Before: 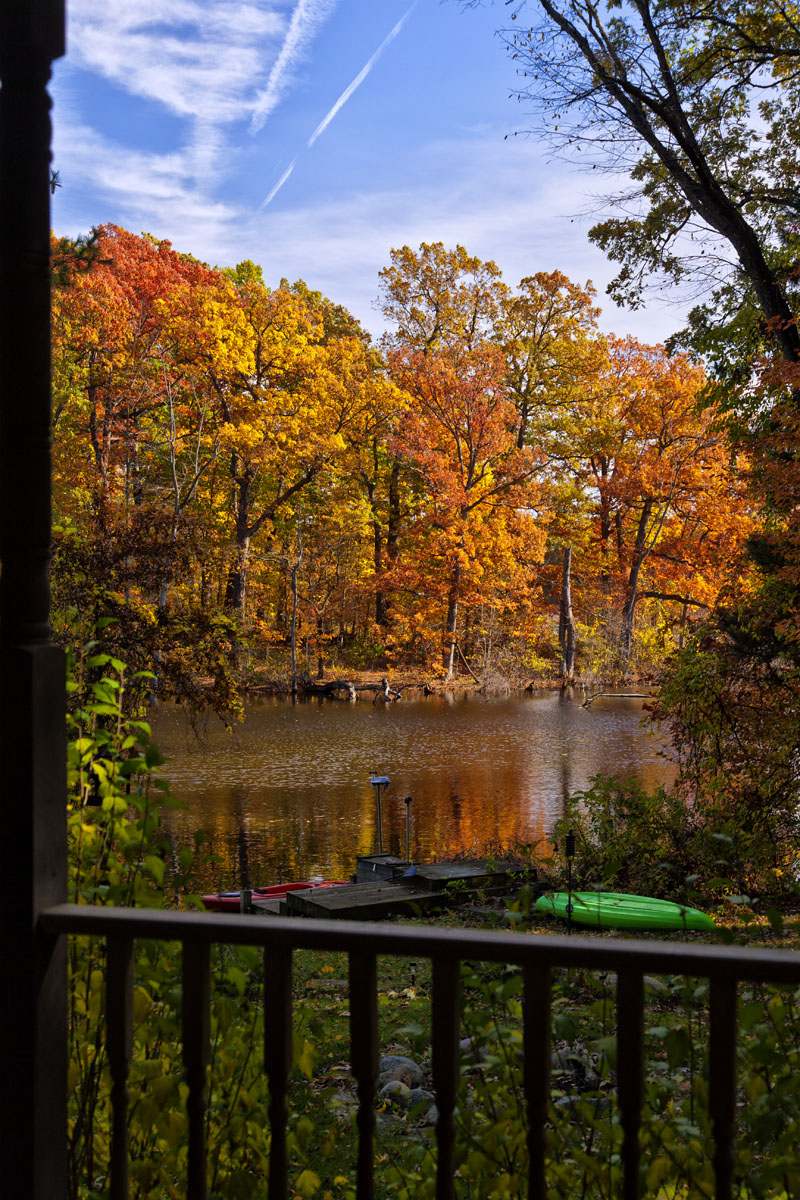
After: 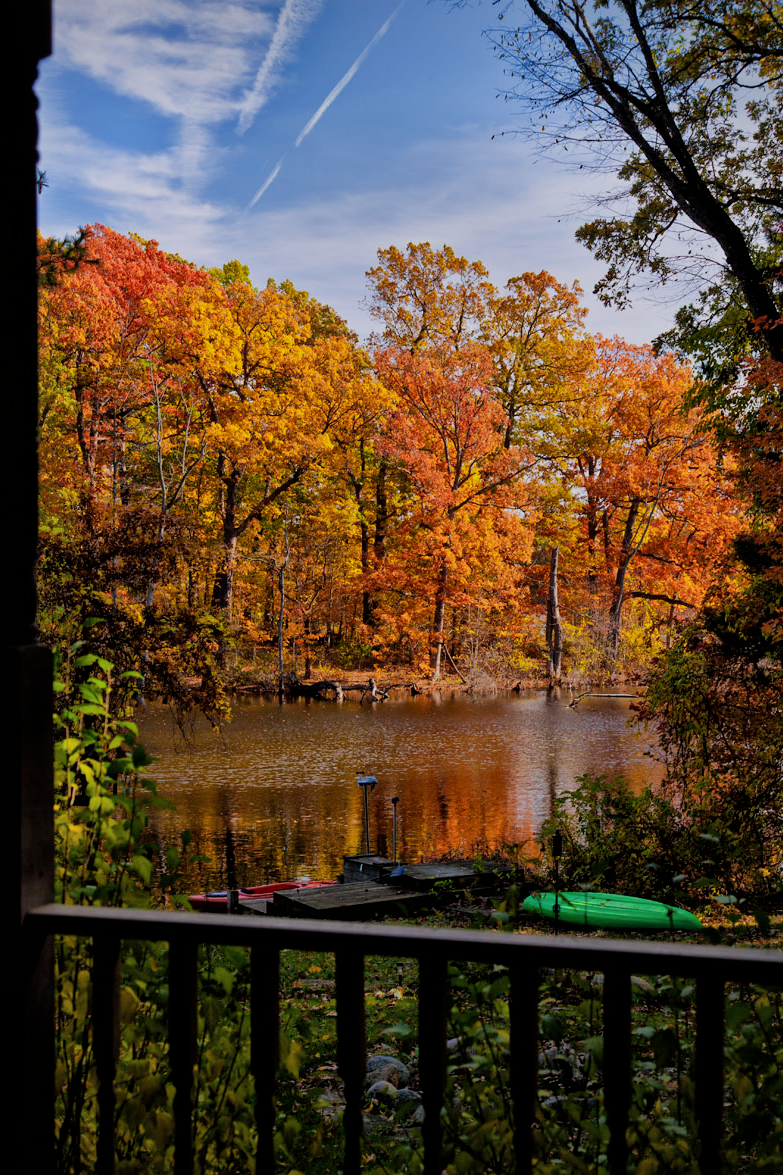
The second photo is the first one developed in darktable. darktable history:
crop: left 1.743%, right 0.268%, bottom 2.011%
filmic rgb: hardness 4.17, contrast 0.921
vignetting: fall-off start 97.23%, saturation -0.024, center (-0.033, -0.042), width/height ratio 1.179, unbound false
shadows and highlights: shadows 20.91, highlights -82.73, soften with gaussian
